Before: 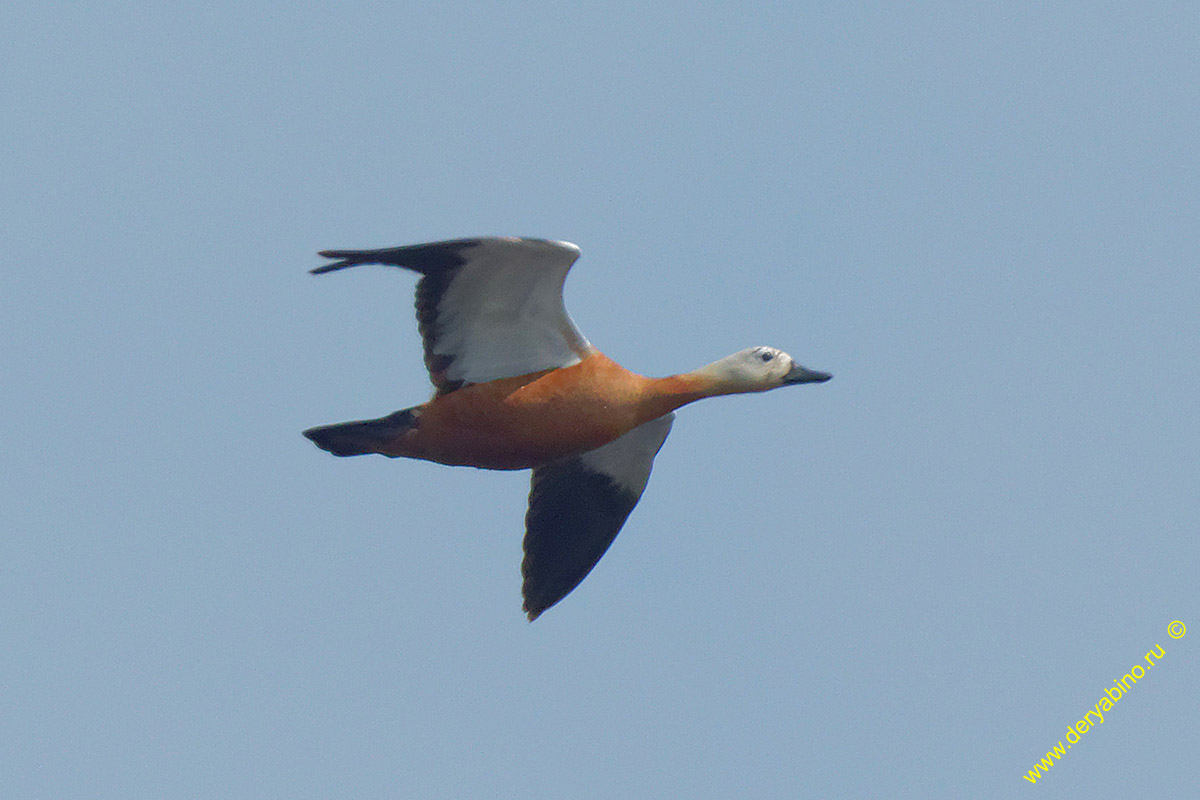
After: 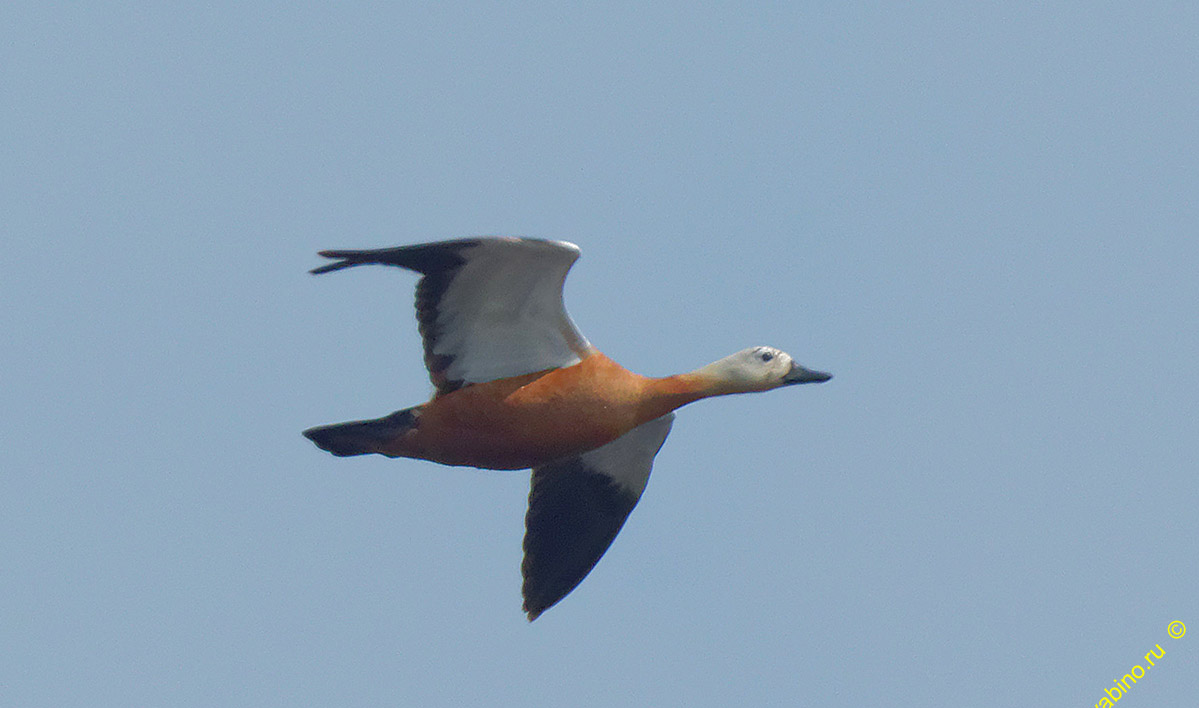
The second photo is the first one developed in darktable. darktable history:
crop and rotate: top 0%, bottom 11.456%
